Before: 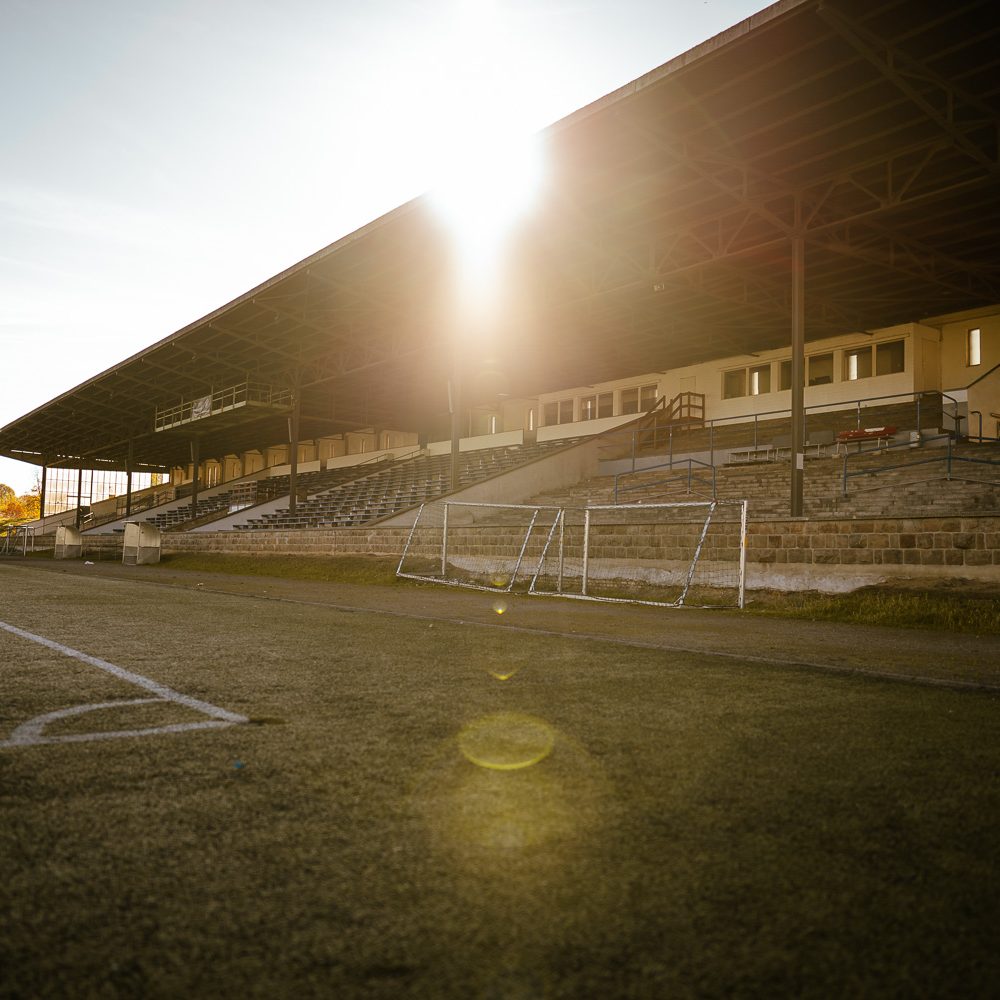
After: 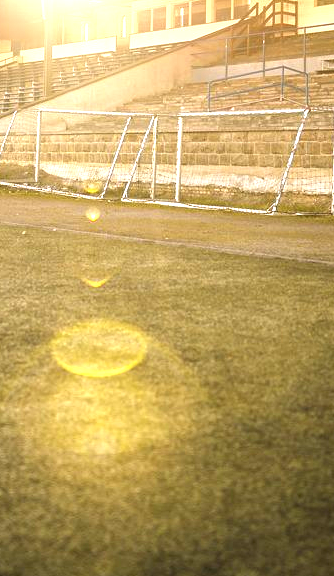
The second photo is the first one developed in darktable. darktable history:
crop: left 40.79%, top 39.353%, right 25.723%, bottom 2.808%
exposure: black level correction 0, exposure 1.996 EV, compensate highlight preservation false
